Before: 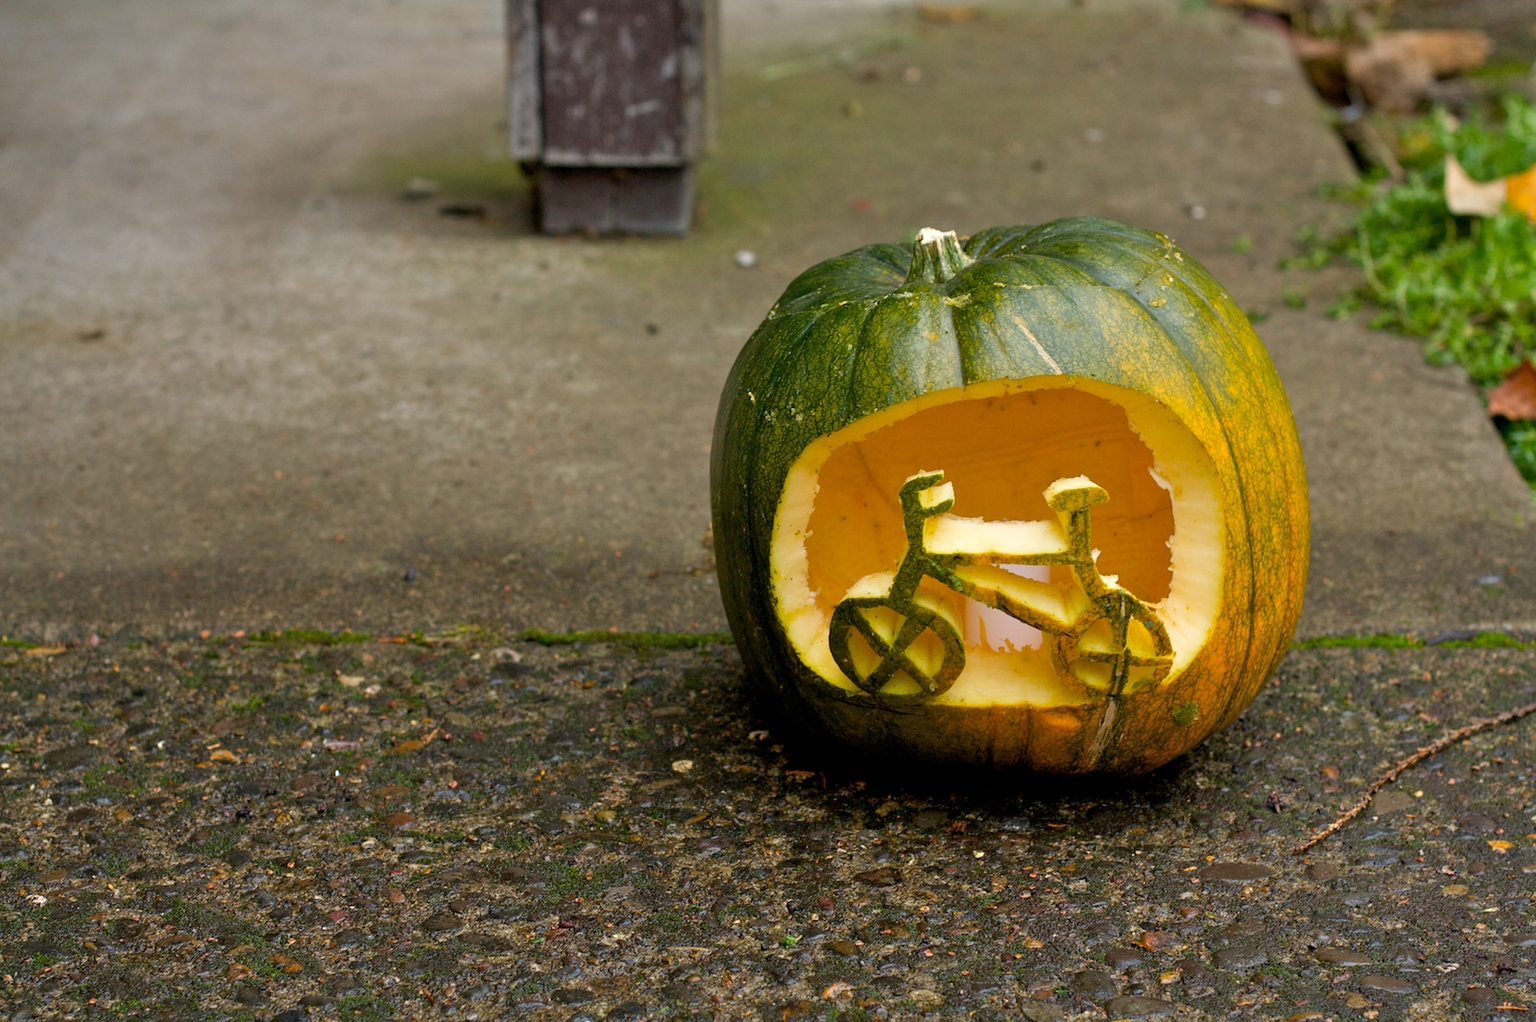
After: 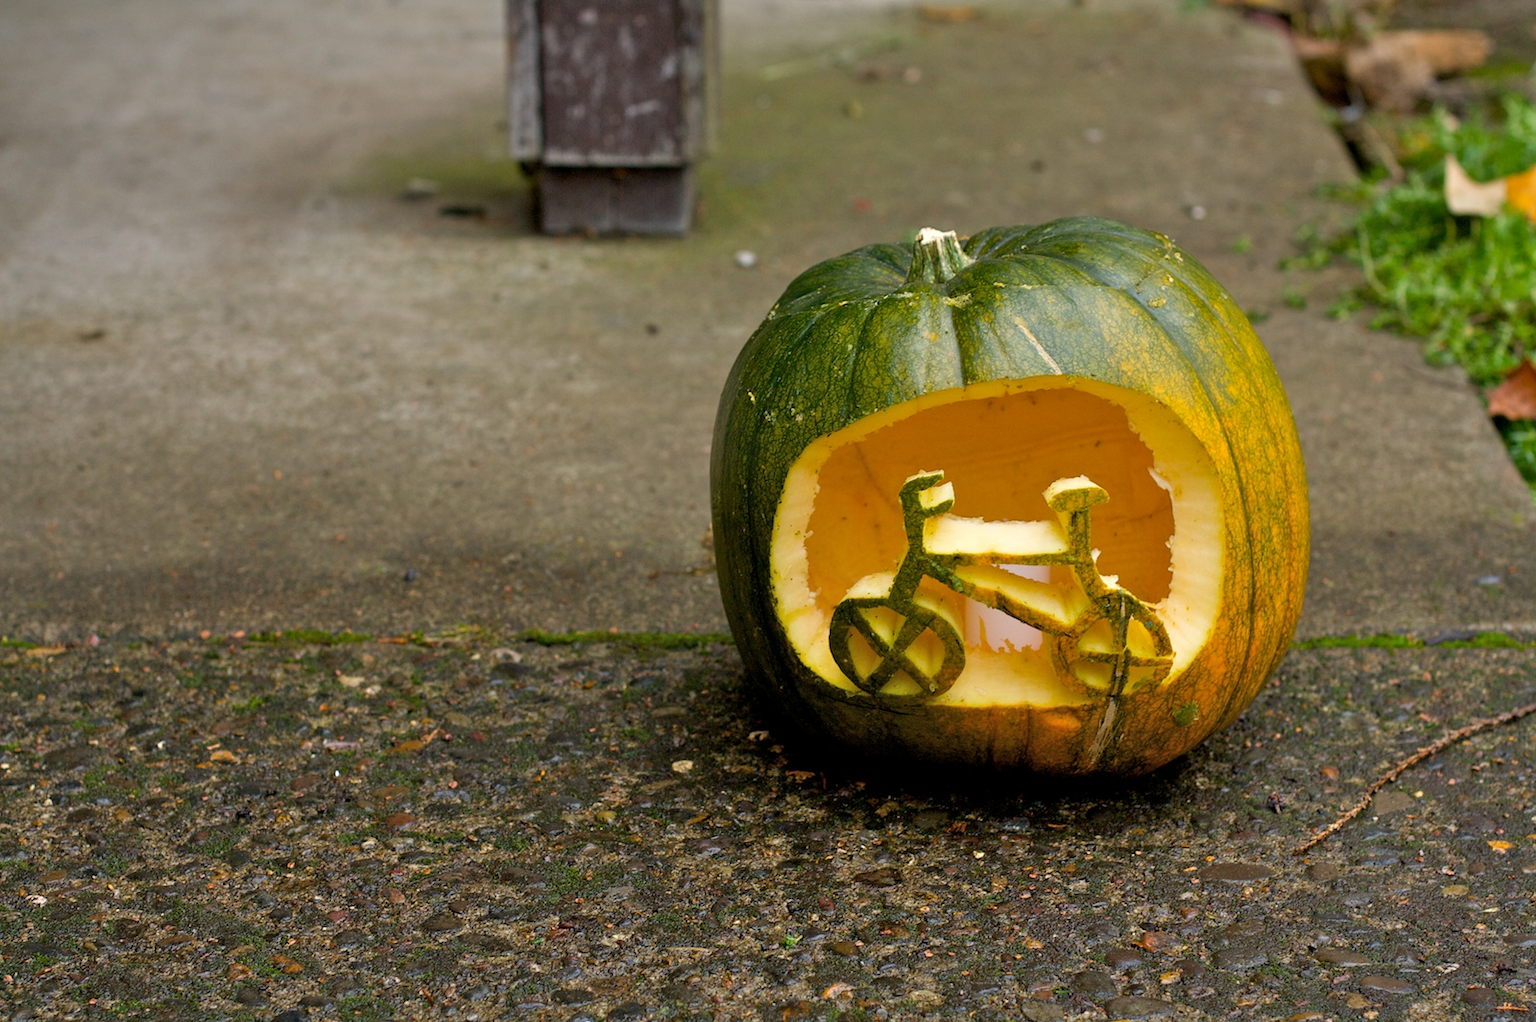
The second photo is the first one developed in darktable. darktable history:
shadows and highlights: shadows 29.38, highlights -29.05, low approximation 0.01, soften with gaussian
